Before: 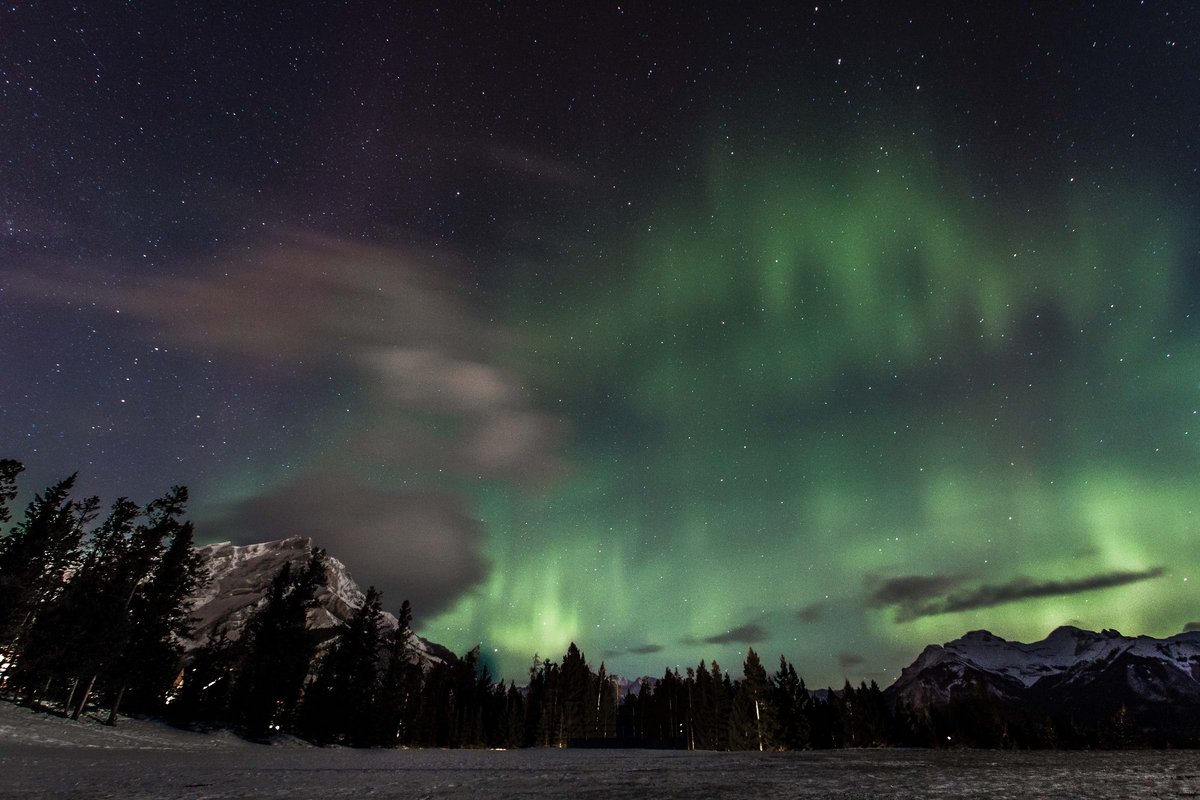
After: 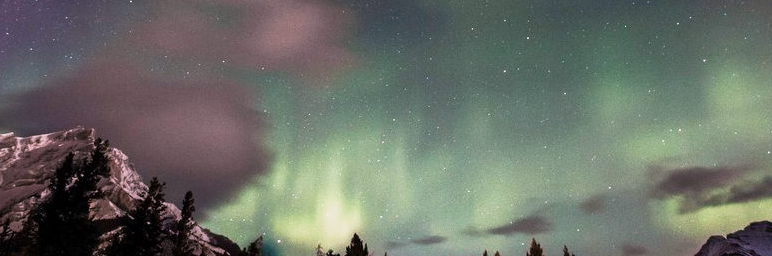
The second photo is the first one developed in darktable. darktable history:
crop: left 18.091%, top 51.13%, right 17.525%, bottom 16.85%
base curve: curves: ch0 [(0, 0) (0.088, 0.125) (0.176, 0.251) (0.354, 0.501) (0.613, 0.749) (1, 0.877)], preserve colors none
white balance: red 1.188, blue 1.11
